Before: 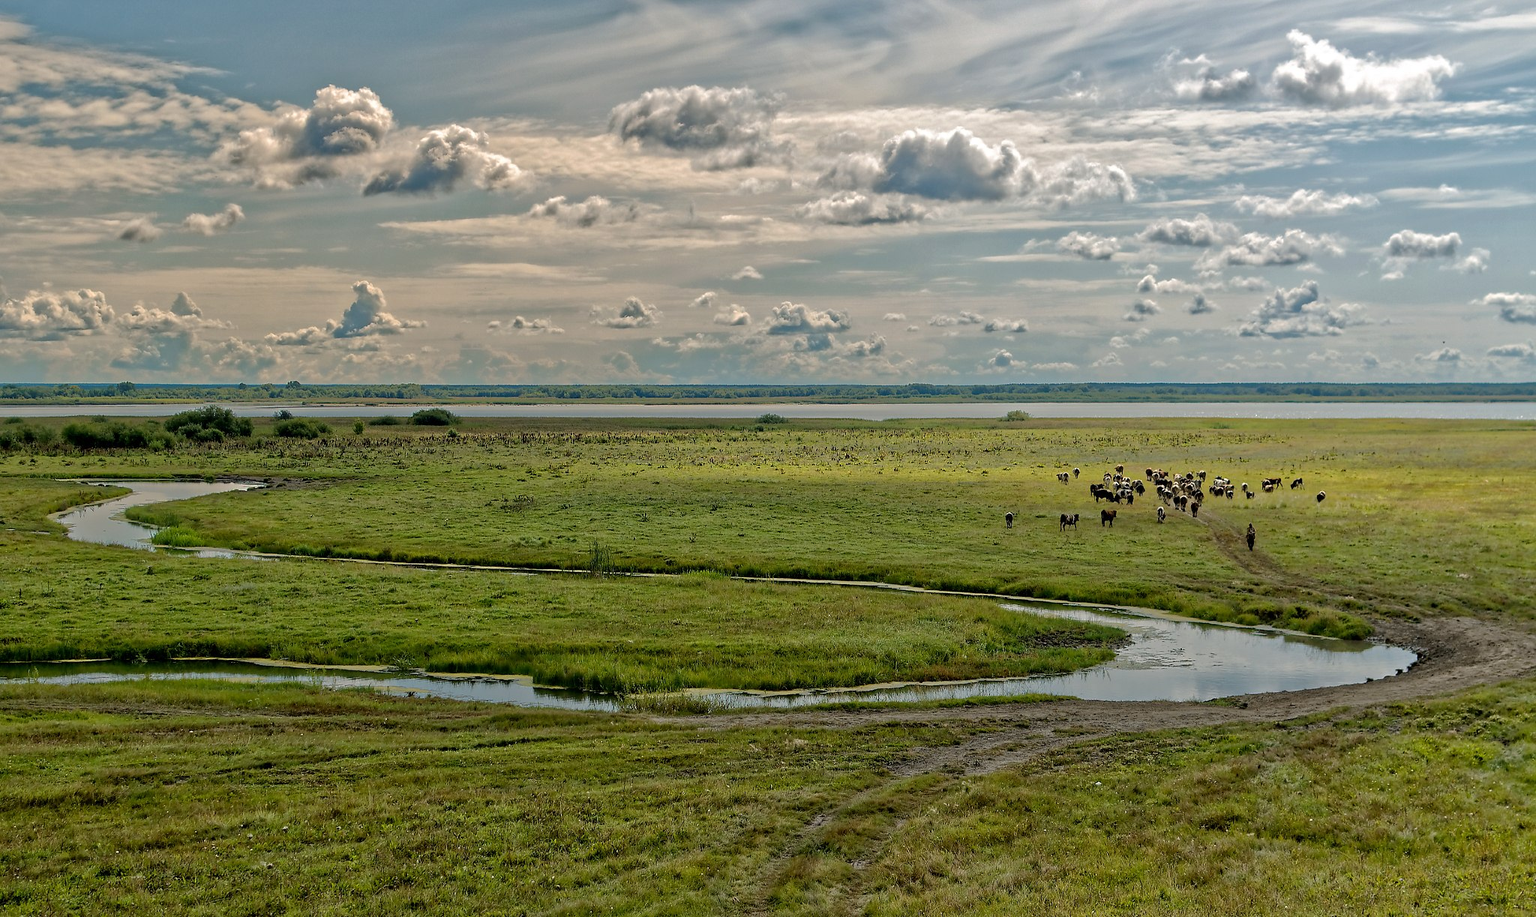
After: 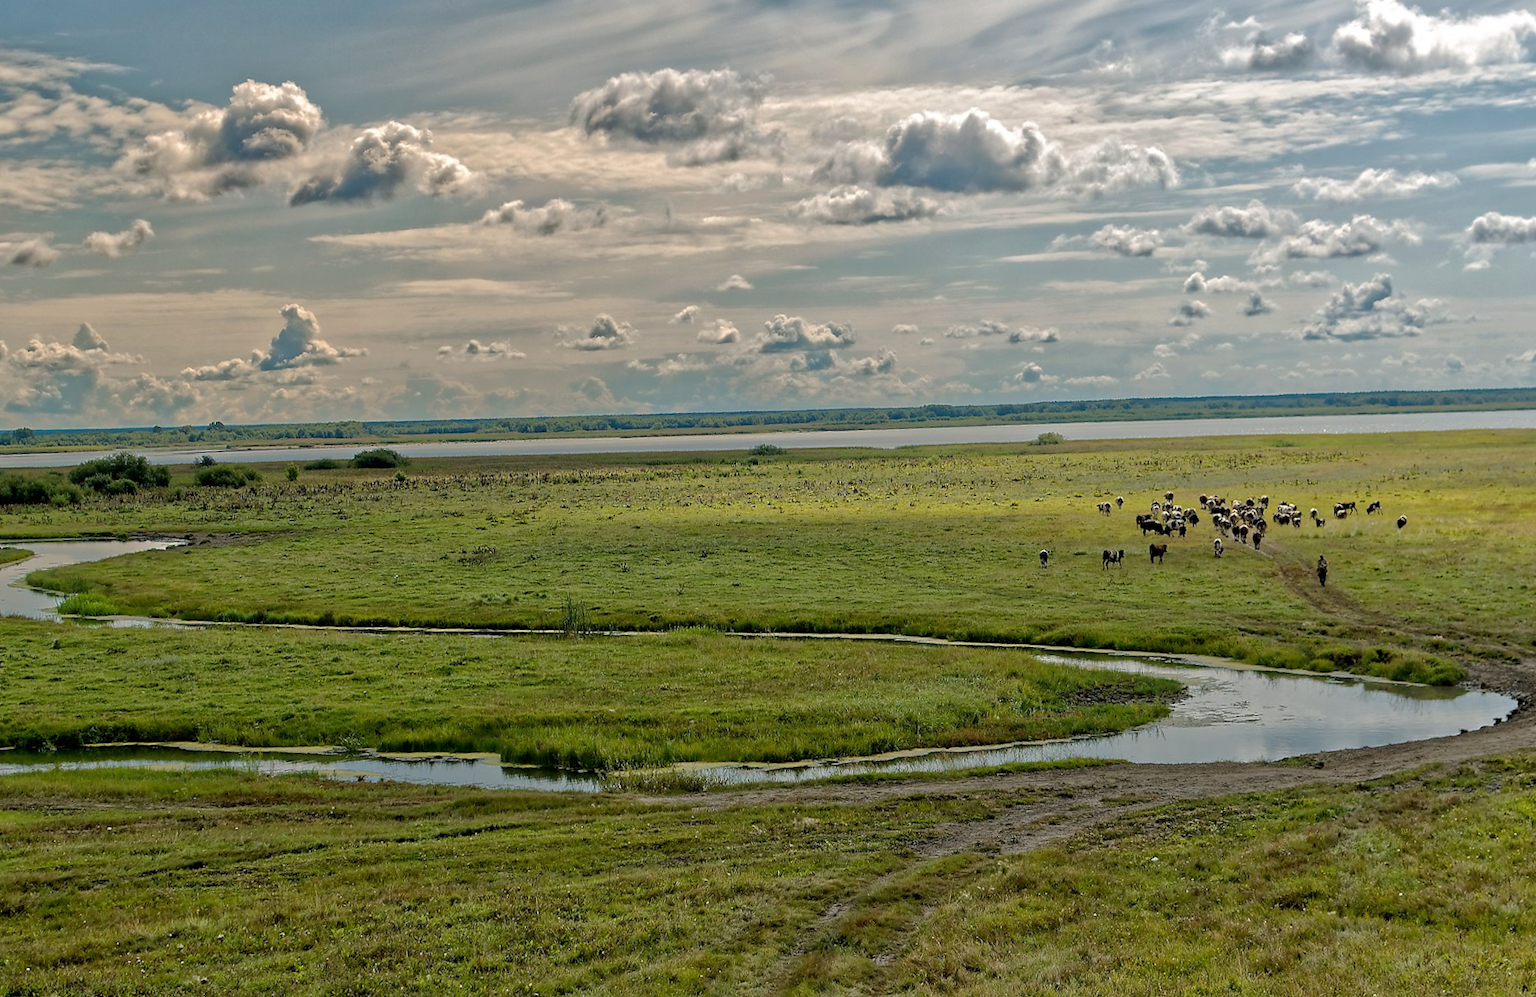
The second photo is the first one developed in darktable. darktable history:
crop and rotate: angle -3.27°, left 5.211%, top 5.211%, right 4.607%, bottom 4.607%
color zones: curves: ch0 [(0, 0.5) (0.143, 0.5) (0.286, 0.5) (0.429, 0.5) (0.571, 0.5) (0.714, 0.476) (0.857, 0.5) (1, 0.5)]; ch2 [(0, 0.5) (0.143, 0.5) (0.286, 0.5) (0.429, 0.5) (0.571, 0.5) (0.714, 0.487) (0.857, 0.5) (1, 0.5)]
rotate and perspective: rotation -4.86°, automatic cropping off
